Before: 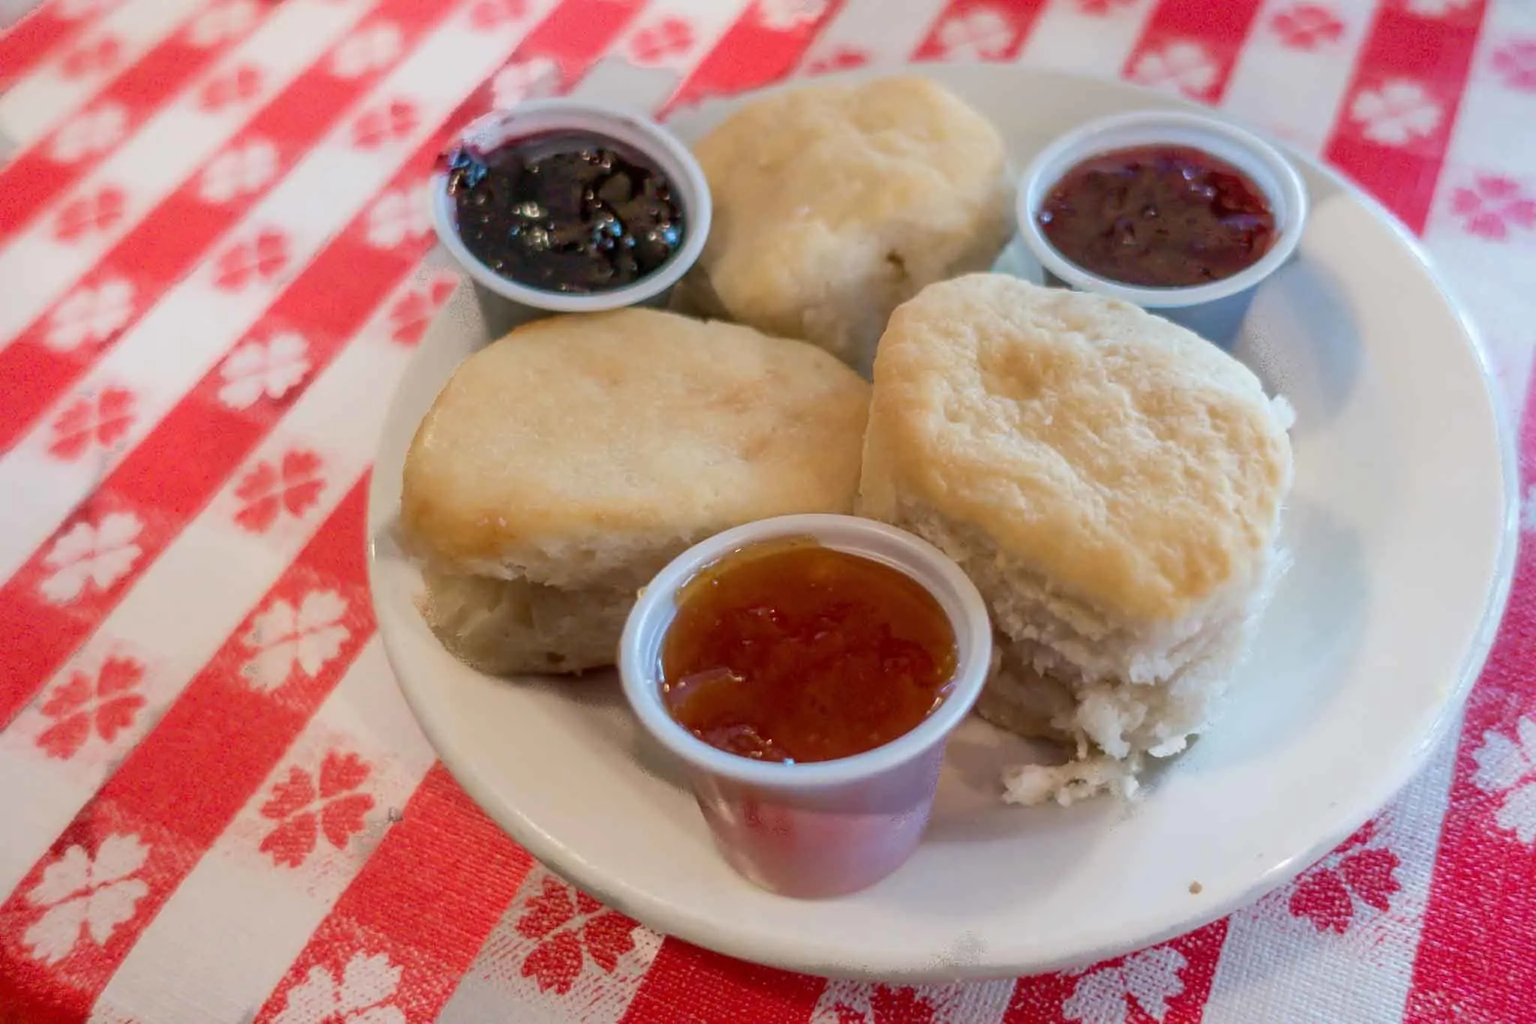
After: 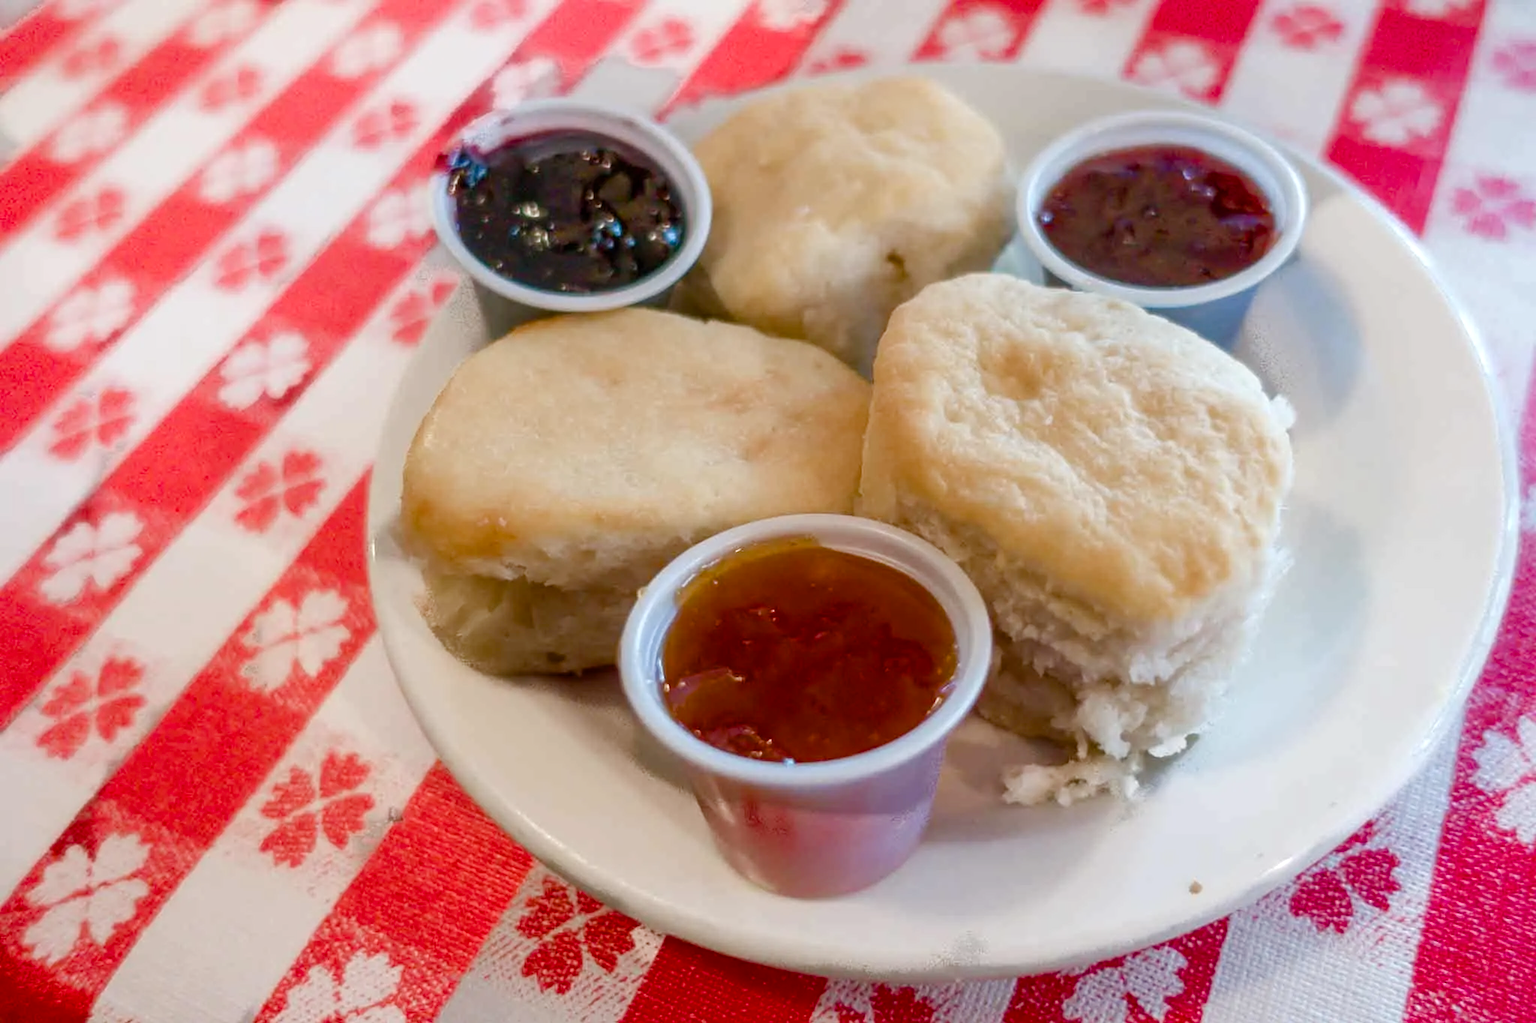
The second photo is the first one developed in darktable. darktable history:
color balance rgb: highlights gain › luminance 15.051%, perceptual saturation grading › global saturation 0.032%, perceptual saturation grading › highlights -33.131%, perceptual saturation grading › mid-tones 15.073%, perceptual saturation grading › shadows 48.247%
tone equalizer: on, module defaults
